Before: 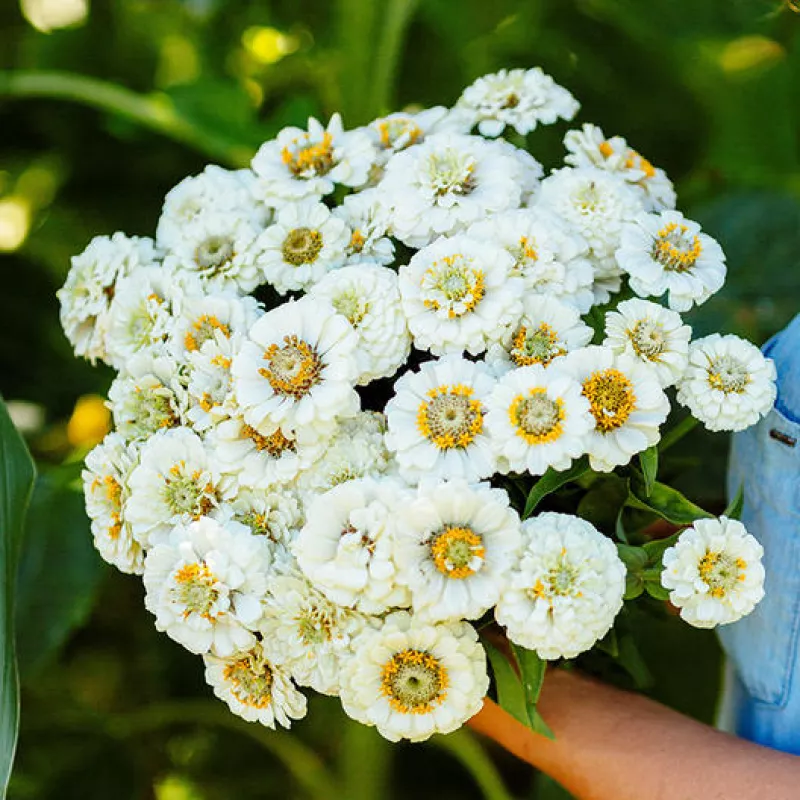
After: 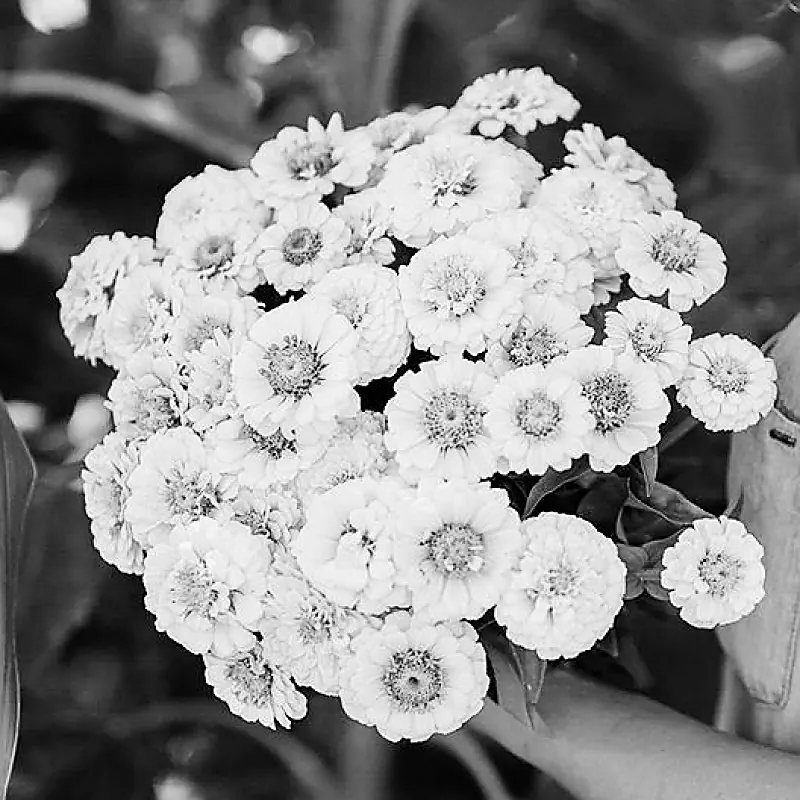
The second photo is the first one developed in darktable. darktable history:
sharpen: radius 1.4, amount 1.25, threshold 0.7
tone curve: curves: ch0 [(0, 0) (0.071, 0.058) (0.266, 0.268) (0.498, 0.542) (0.766, 0.807) (1, 0.983)]; ch1 [(0, 0) (0.346, 0.307) (0.408, 0.387) (0.463, 0.465) (0.482, 0.493) (0.502, 0.499) (0.517, 0.502) (0.55, 0.548) (0.597, 0.61) (0.651, 0.698) (1, 1)]; ch2 [(0, 0) (0.346, 0.34) (0.434, 0.46) (0.485, 0.494) (0.5, 0.498) (0.517, 0.506) (0.526, 0.539) (0.583, 0.603) (0.625, 0.659) (1, 1)], color space Lab, independent channels, preserve colors none
monochrome: on, module defaults
